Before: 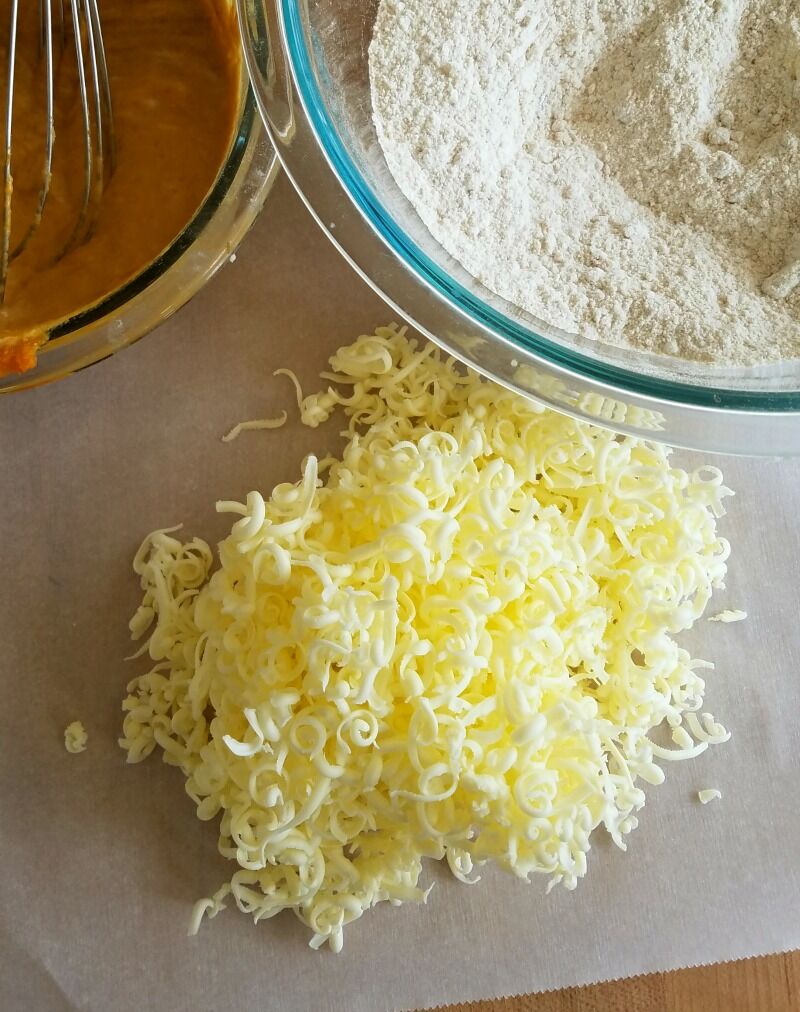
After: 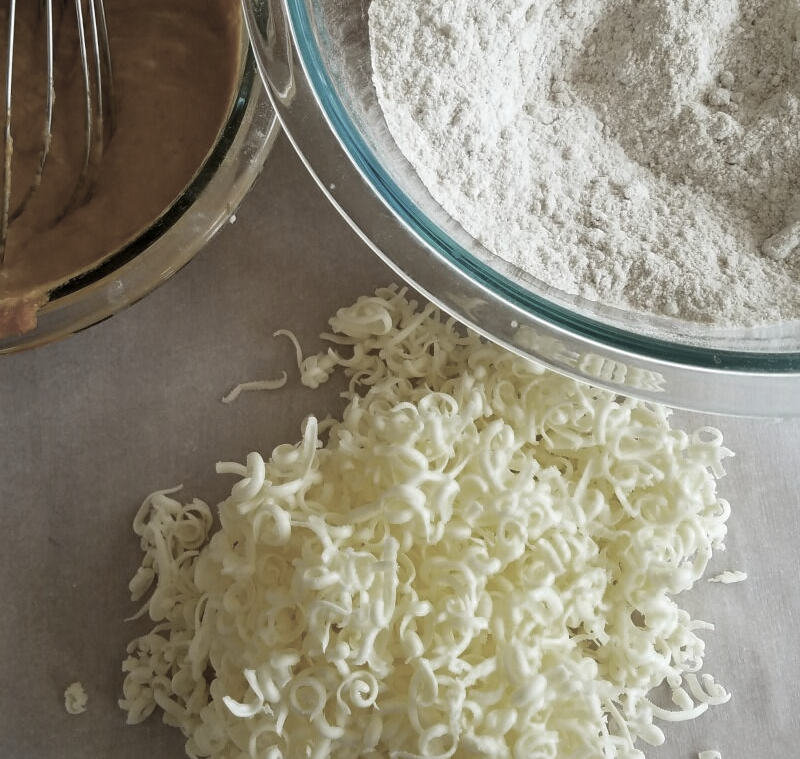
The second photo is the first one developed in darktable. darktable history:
color zones: curves: ch0 [(0, 0.487) (0.241, 0.395) (0.434, 0.373) (0.658, 0.412) (0.838, 0.487)]; ch1 [(0, 0) (0.053, 0.053) (0.211, 0.202) (0.579, 0.259) (0.781, 0.241)]
crop: top 3.857%, bottom 21.132%
local contrast: mode bilateral grid, contrast 20, coarseness 50, detail 120%, midtone range 0.2
